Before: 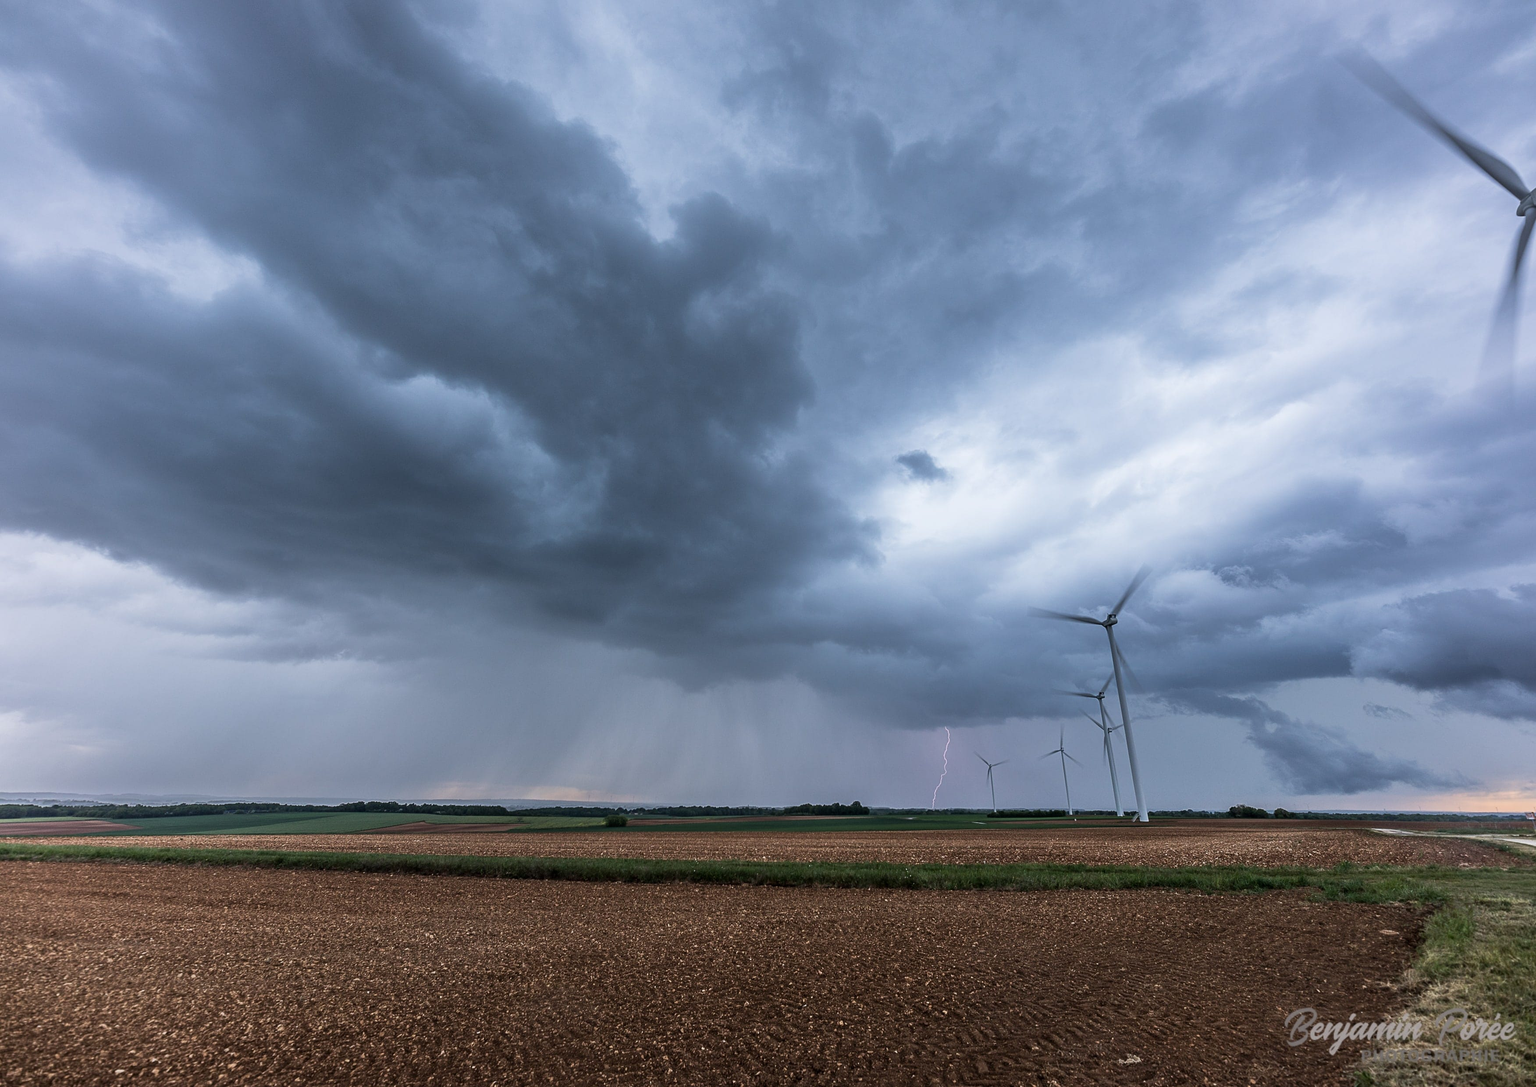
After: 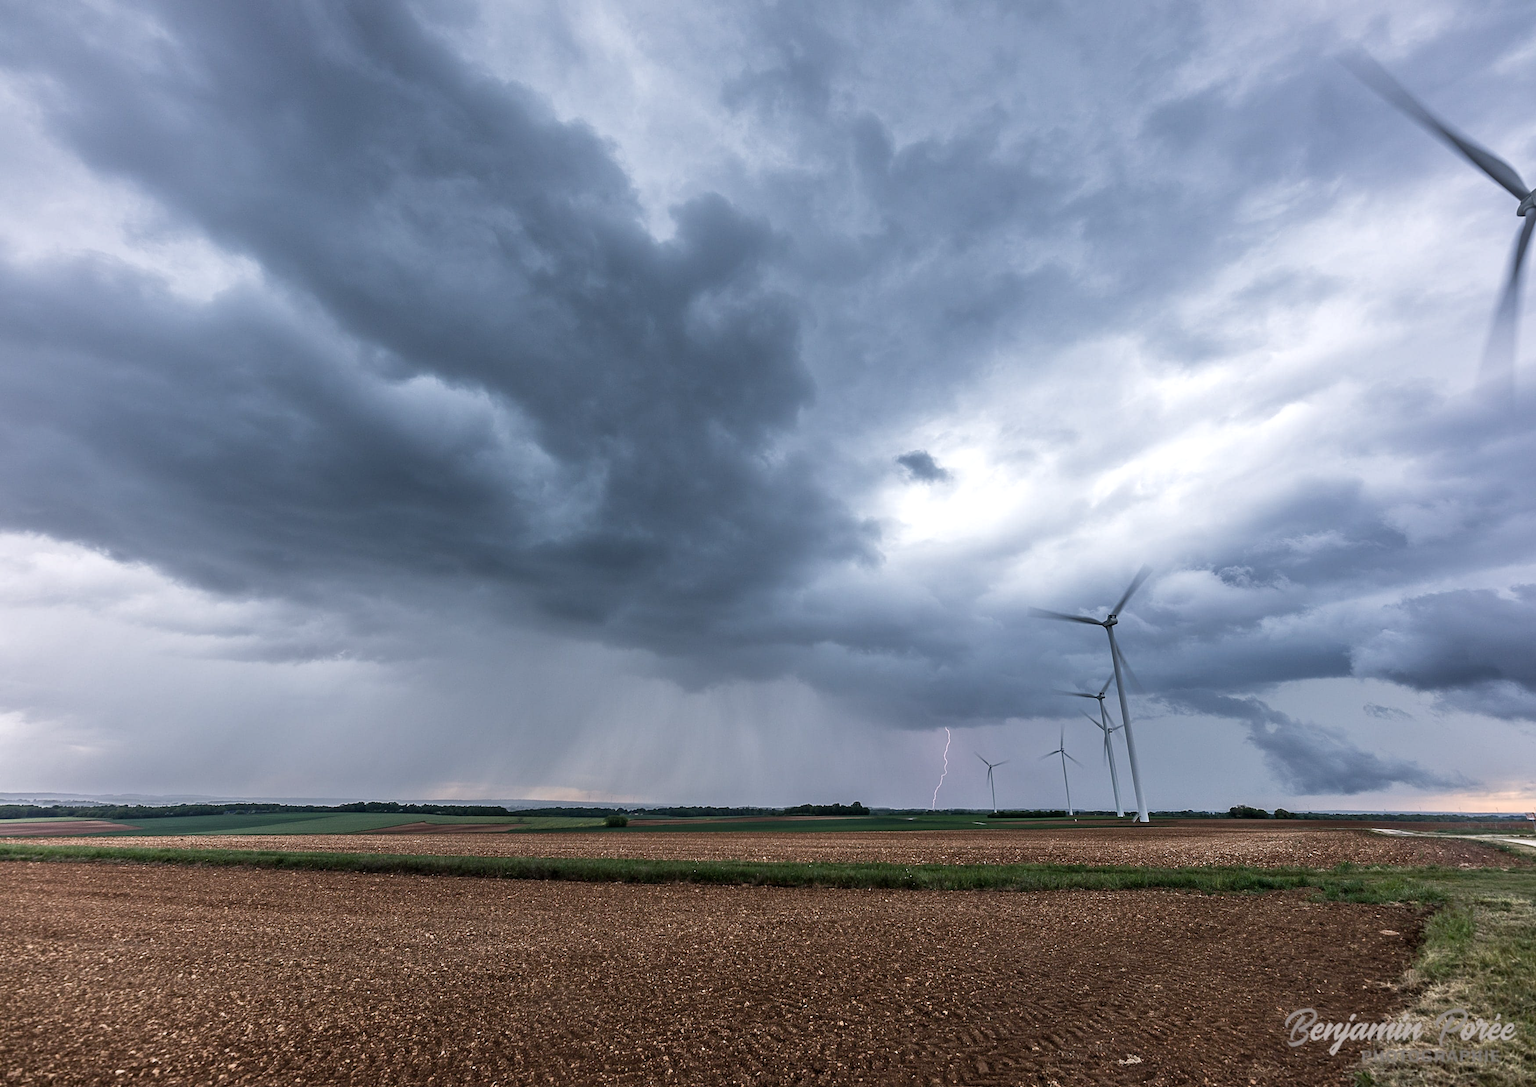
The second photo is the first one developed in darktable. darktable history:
color balance rgb: highlights gain › chroma 1.045%, highlights gain › hue 60.27°, perceptual saturation grading › global saturation -10.499%, perceptual saturation grading › highlights -27.178%, perceptual saturation grading › shadows 21.813%, perceptual brilliance grading › highlights 8.716%, perceptual brilliance grading › mid-tones 3.849%, perceptual brilliance grading › shadows 1.541%
shadows and highlights: shadows 36.9, highlights -27.71, soften with gaussian
